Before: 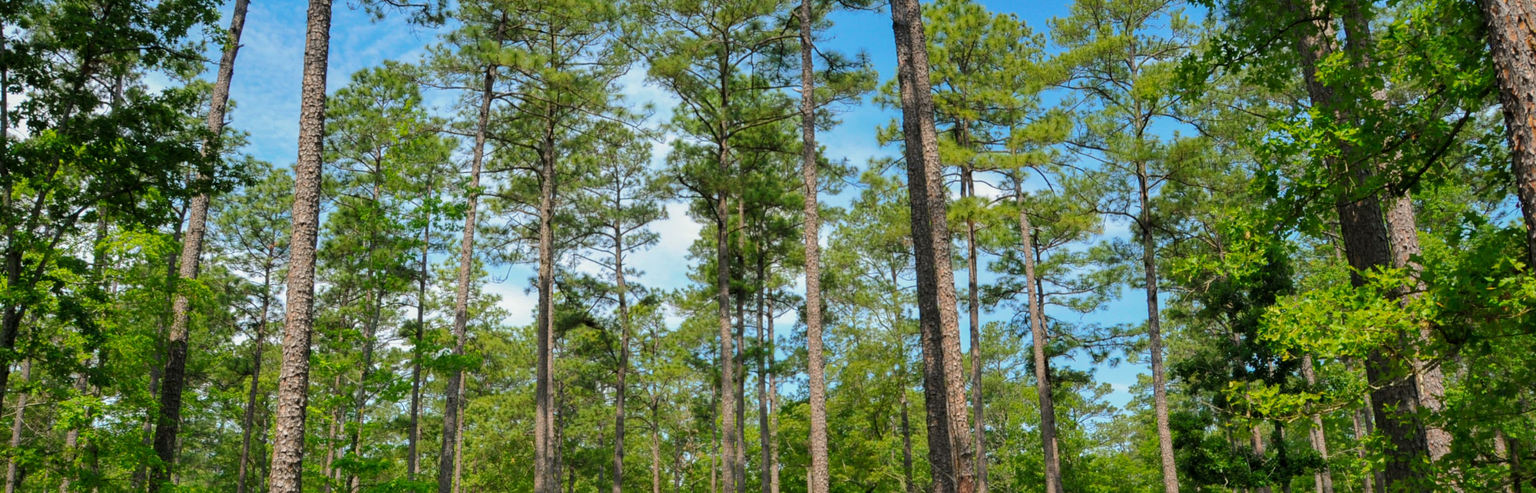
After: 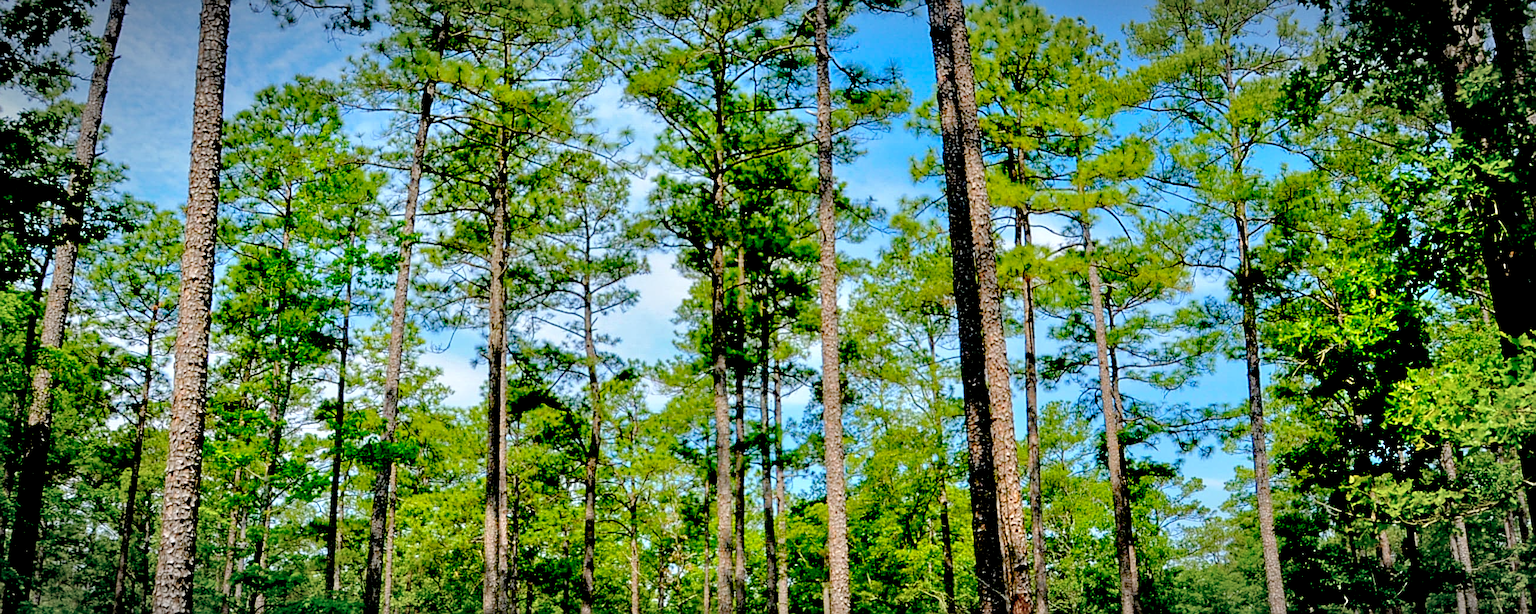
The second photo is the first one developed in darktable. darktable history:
color balance rgb: perceptual saturation grading › global saturation 20%, perceptual saturation grading › highlights -25%, perceptual saturation grading › shadows 25%
exposure: black level correction 0.056, compensate highlight preservation false
crop and rotate: left 9.597%, right 10.195%
tone equalizer: -7 EV 0.15 EV, -6 EV 0.6 EV, -5 EV 1.15 EV, -4 EV 1.33 EV, -3 EV 1.15 EV, -2 EV 0.6 EV, -1 EV 0.15 EV, mask exposure compensation -0.5 EV
vignetting: automatic ratio true
white balance: red 0.967, blue 1.049
sharpen: on, module defaults
